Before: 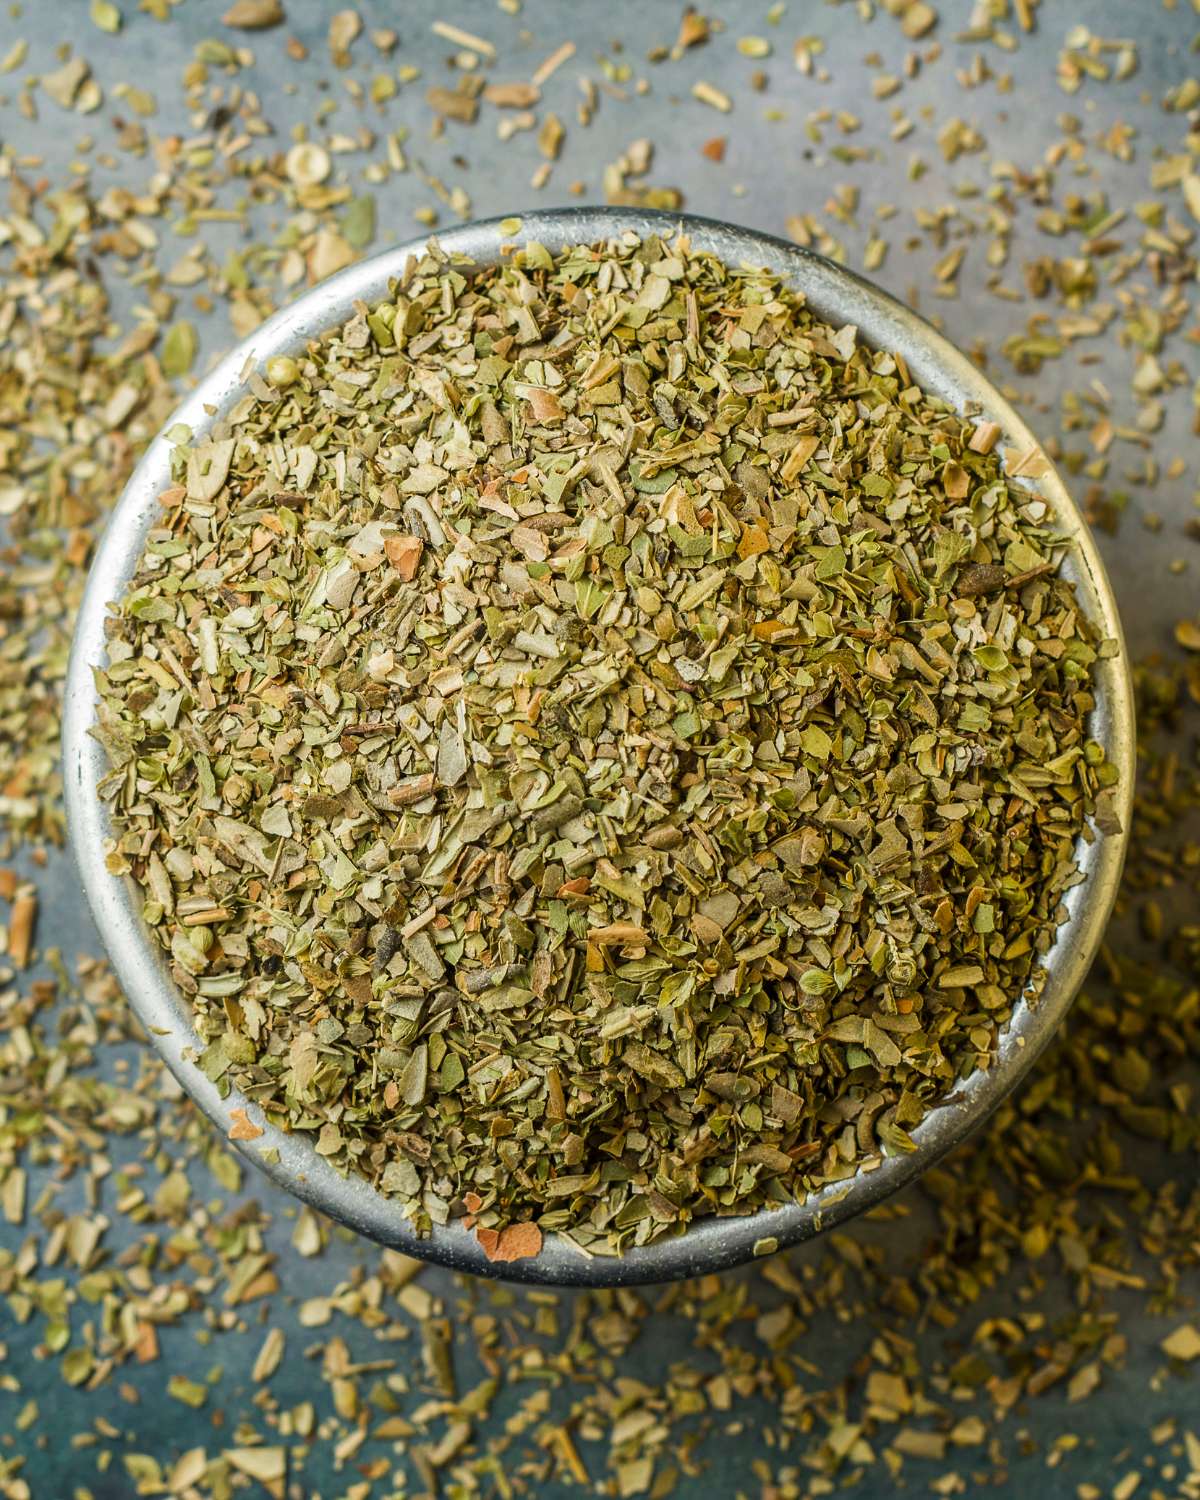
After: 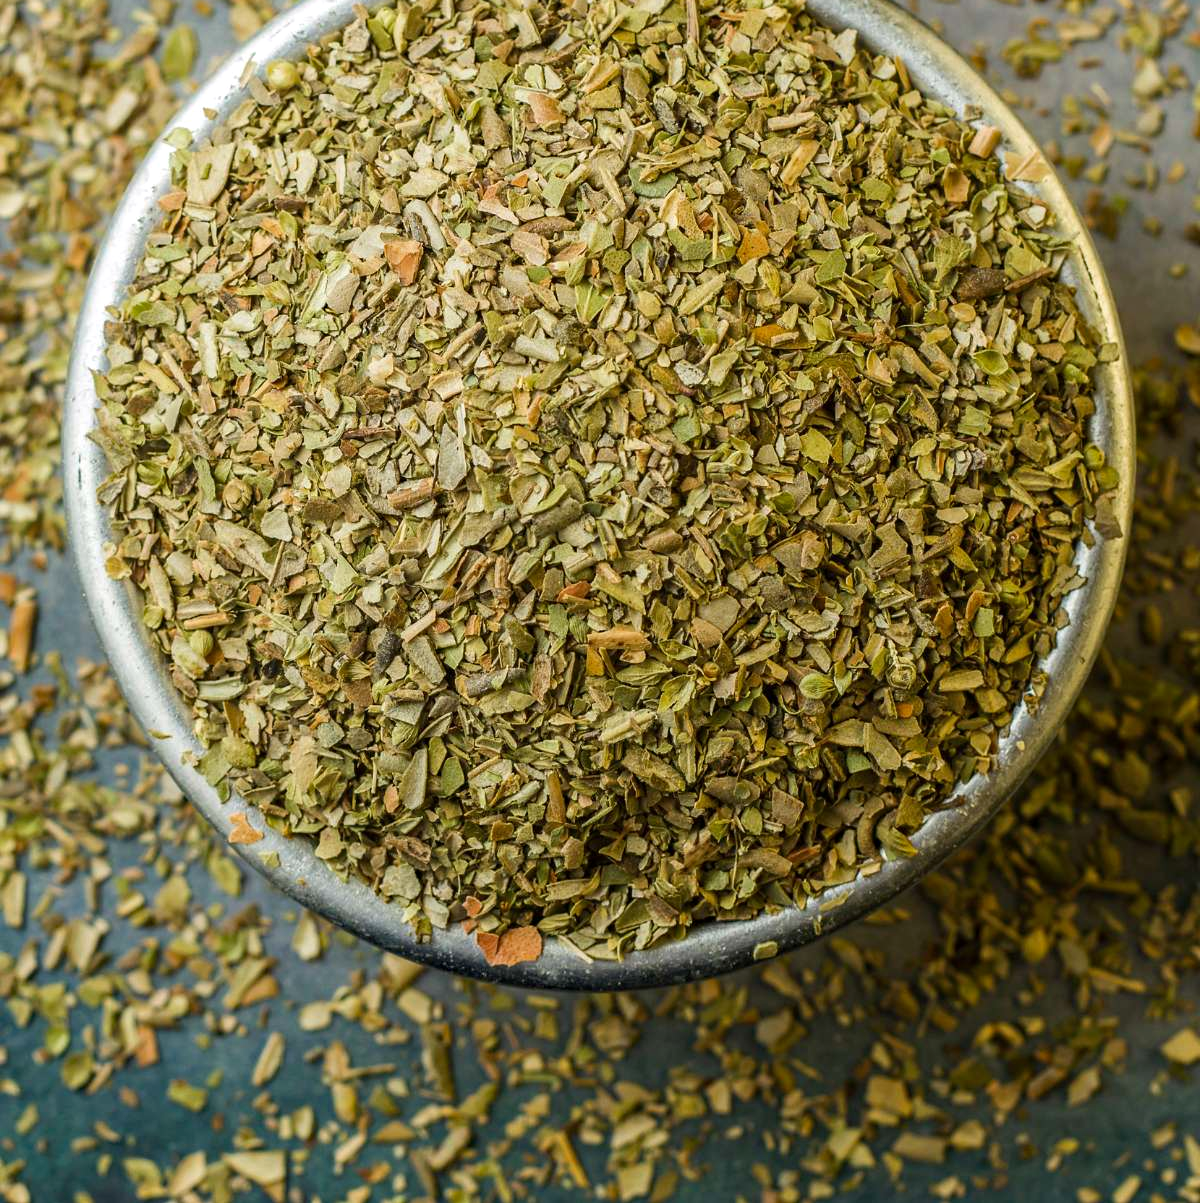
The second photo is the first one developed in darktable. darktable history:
crop and rotate: top 19.757%
haze removal: compatibility mode true, adaptive false
